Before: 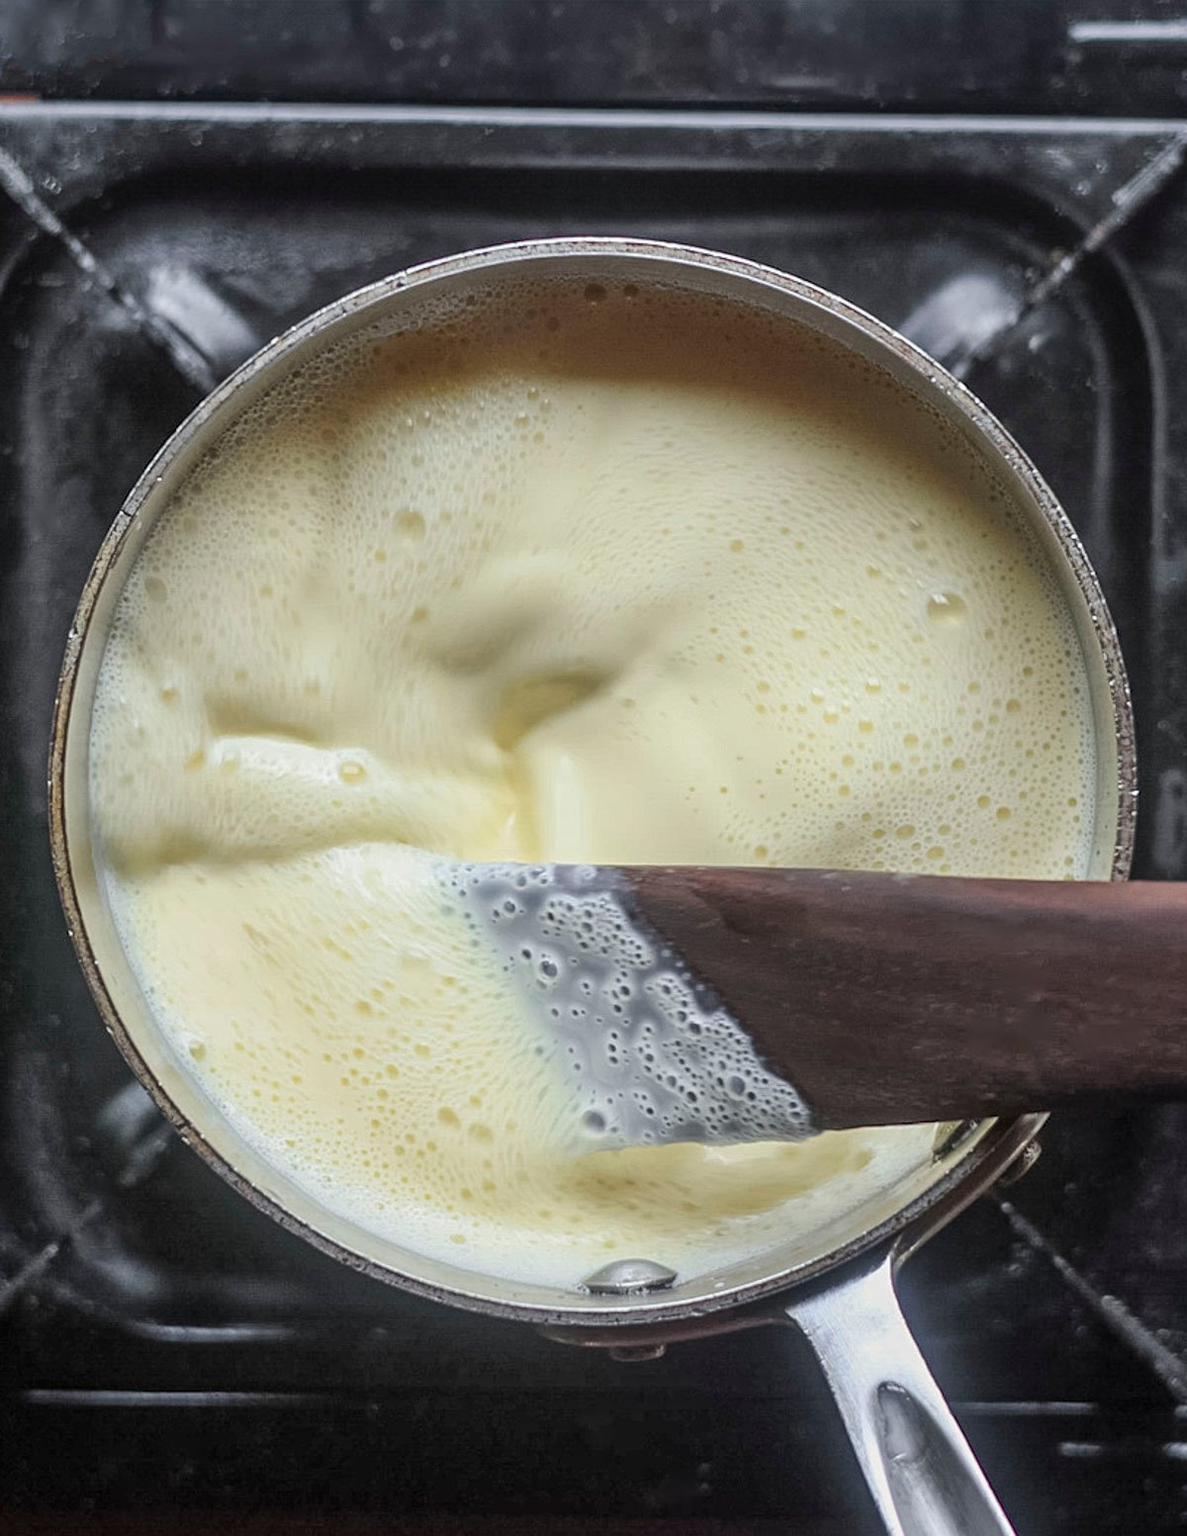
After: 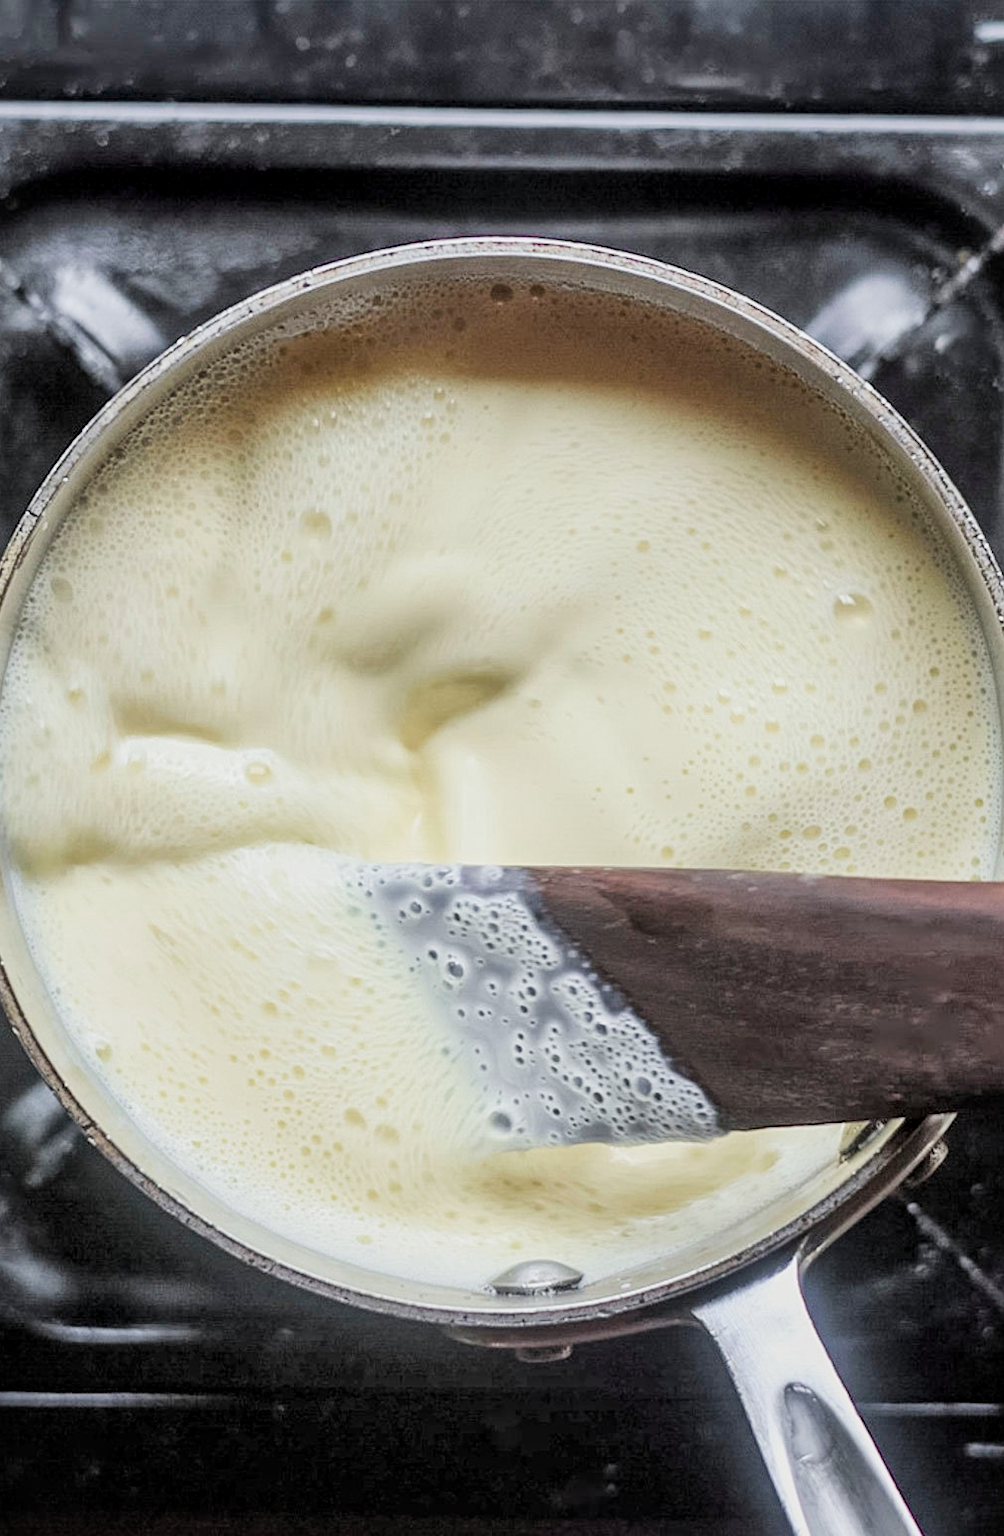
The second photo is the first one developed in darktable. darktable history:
local contrast: mode bilateral grid, contrast 20, coarseness 51, detail 139%, midtone range 0.2
filmic rgb: black relative exposure -7.65 EV, white relative exposure 4.56 EV, hardness 3.61, color science v4 (2020), iterations of high-quality reconstruction 0
exposure: exposure 0.746 EV, compensate exposure bias true, compensate highlight preservation false
crop: left 7.981%, right 7.388%
